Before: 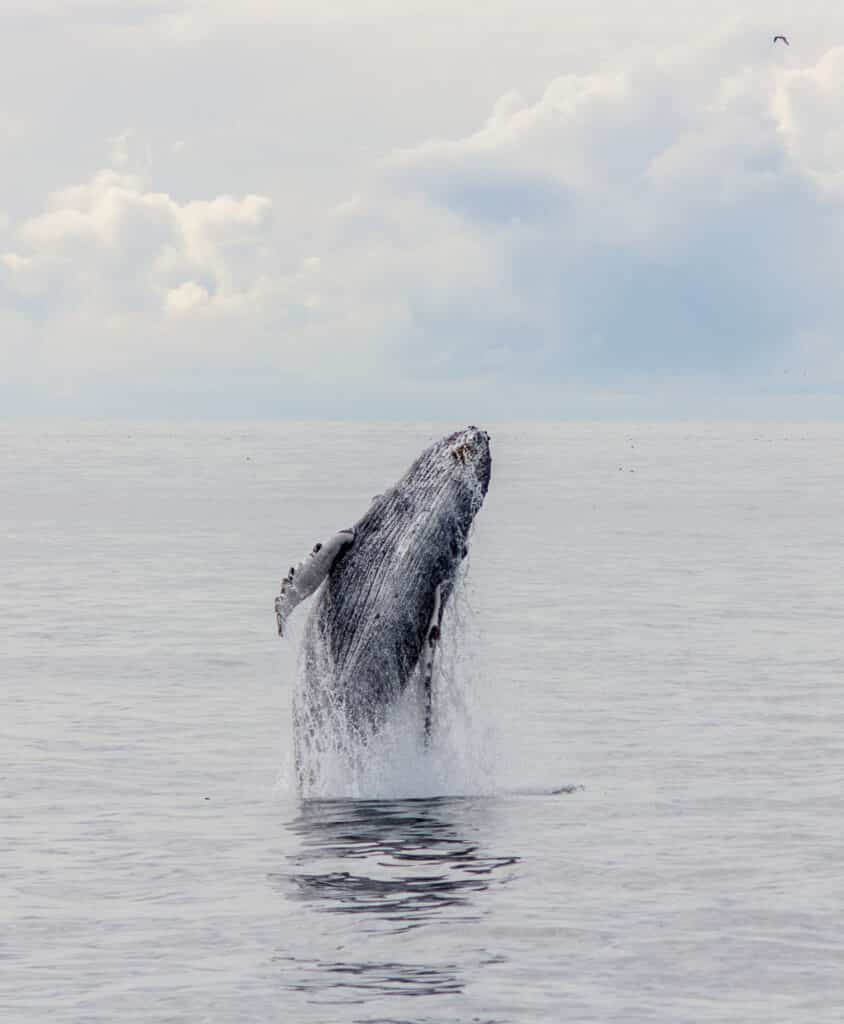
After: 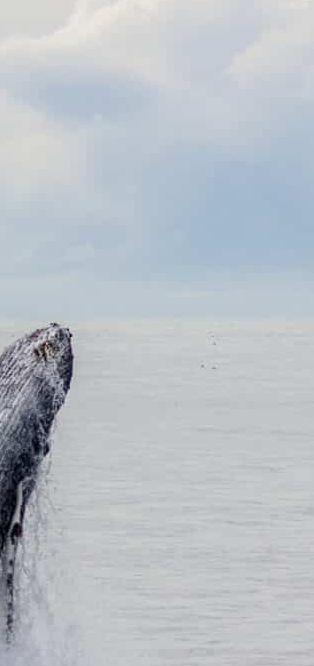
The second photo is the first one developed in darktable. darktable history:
crop and rotate: left 49.581%, top 10.094%, right 13.127%, bottom 24.779%
